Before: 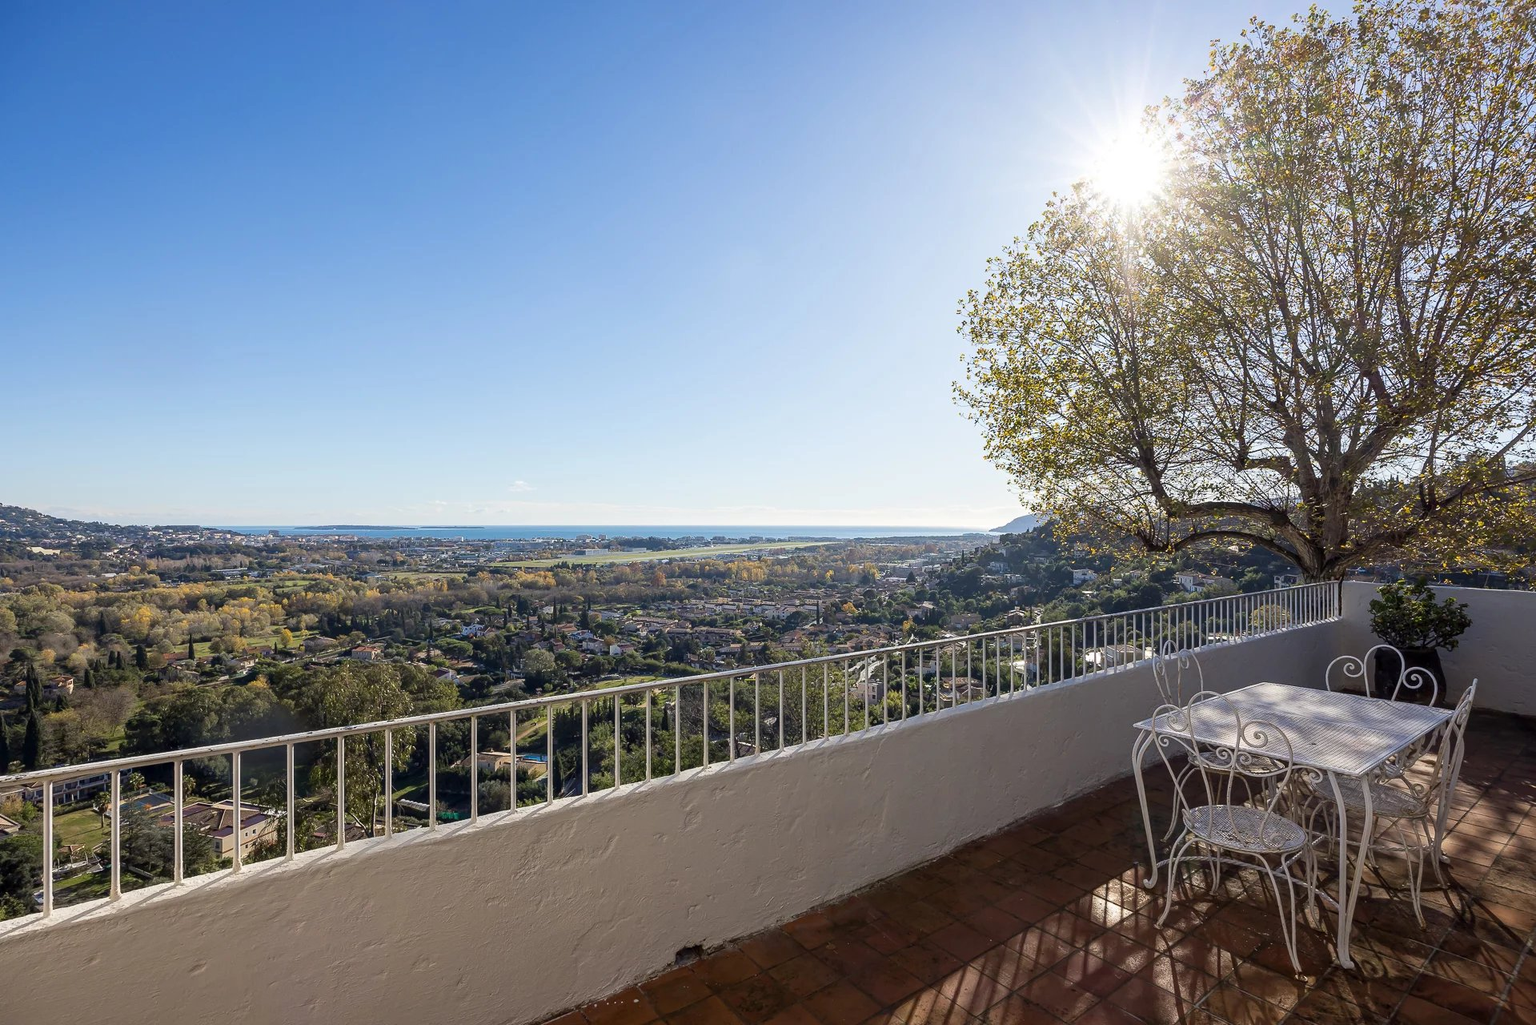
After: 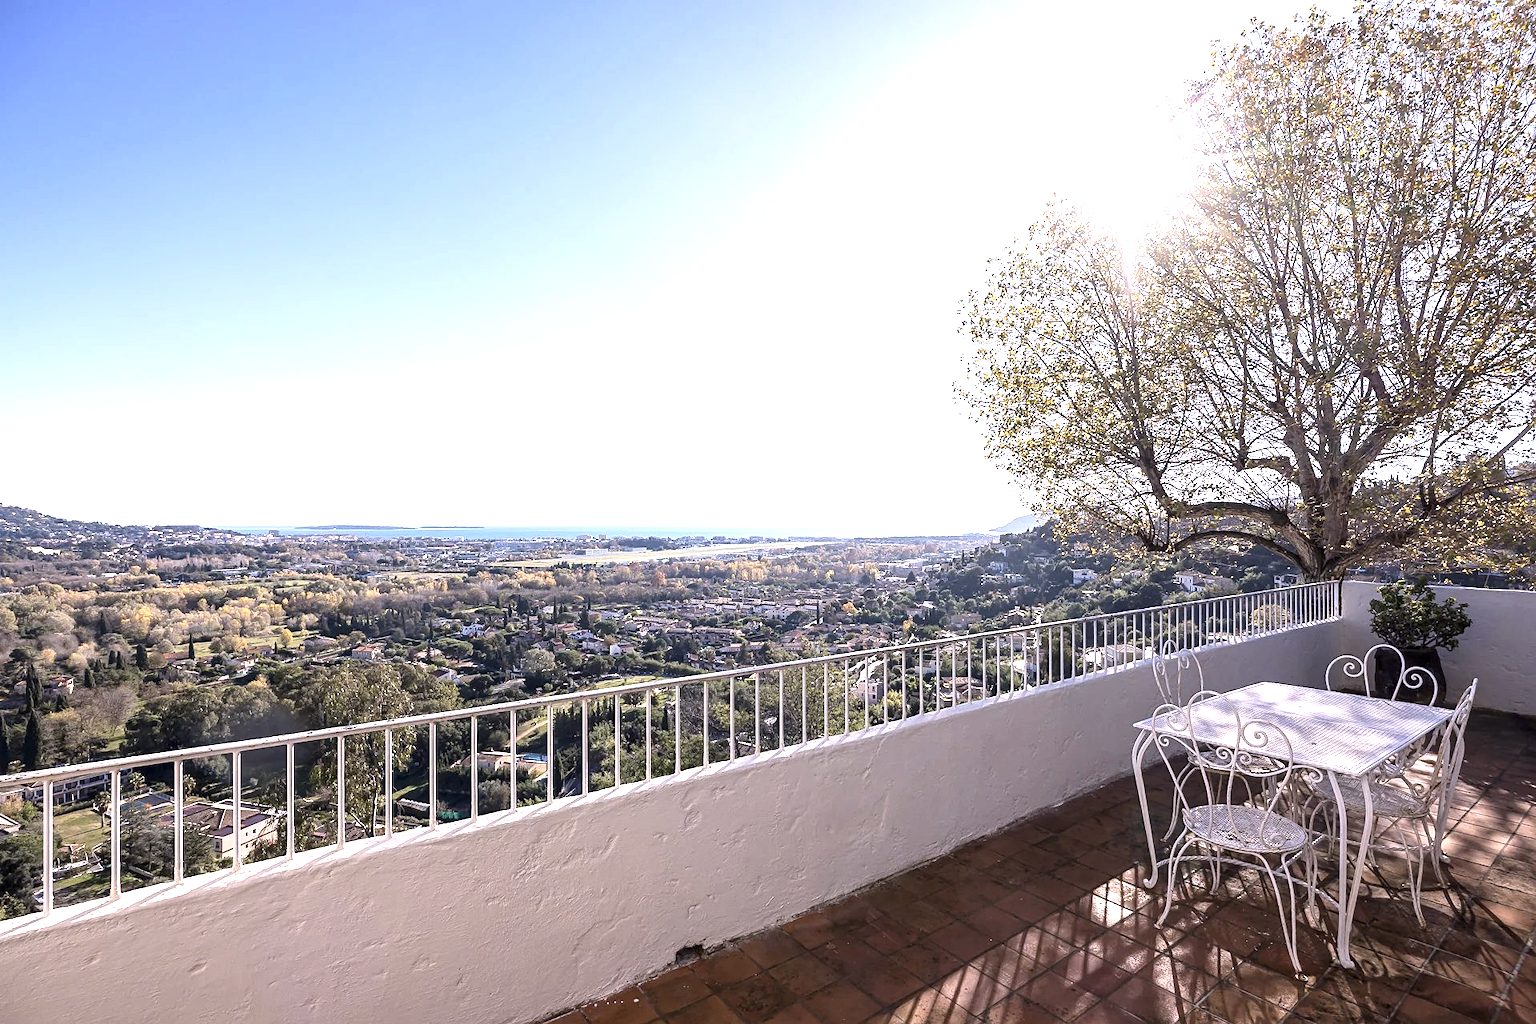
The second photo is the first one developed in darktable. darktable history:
contrast brightness saturation: contrast 0.1, saturation -0.3
exposure: black level correction 0, exposure 1.1 EV, compensate exposure bias true, compensate highlight preservation false
white balance: red 1.066, blue 1.119
sharpen: amount 0.2
